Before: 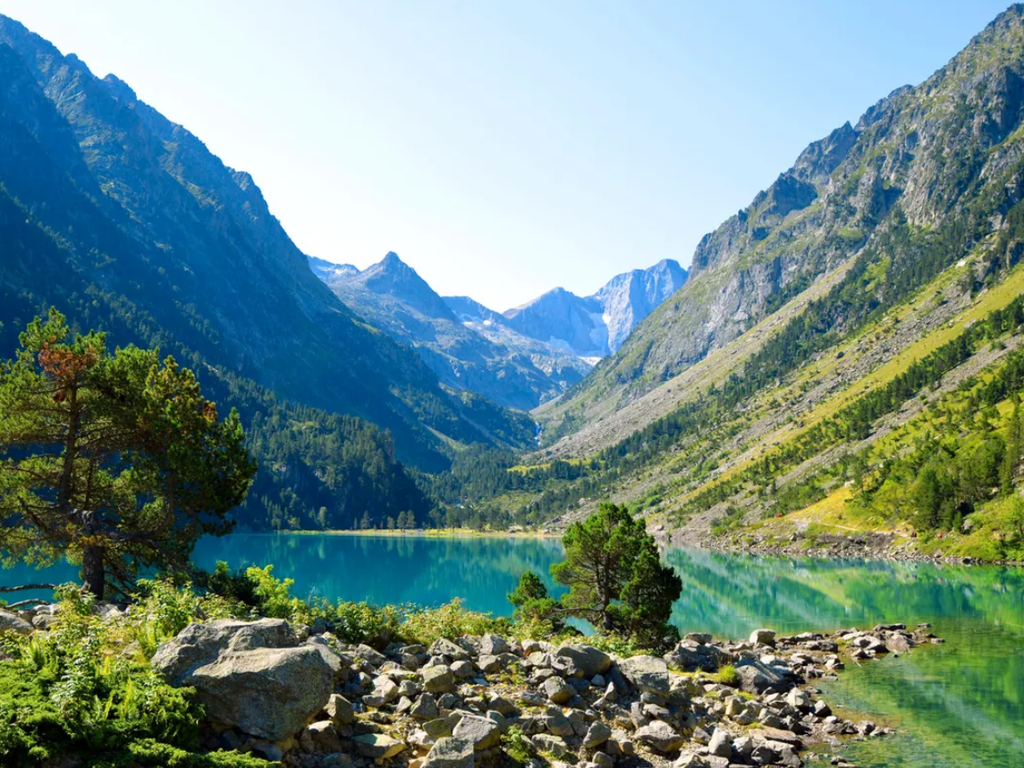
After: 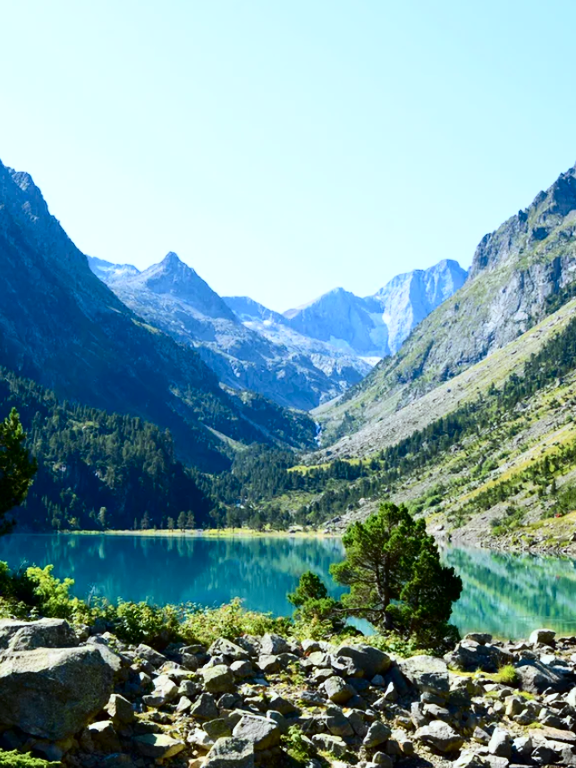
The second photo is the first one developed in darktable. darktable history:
white balance: red 0.925, blue 1.046
crop: left 21.496%, right 22.254%
contrast brightness saturation: contrast 0.28
